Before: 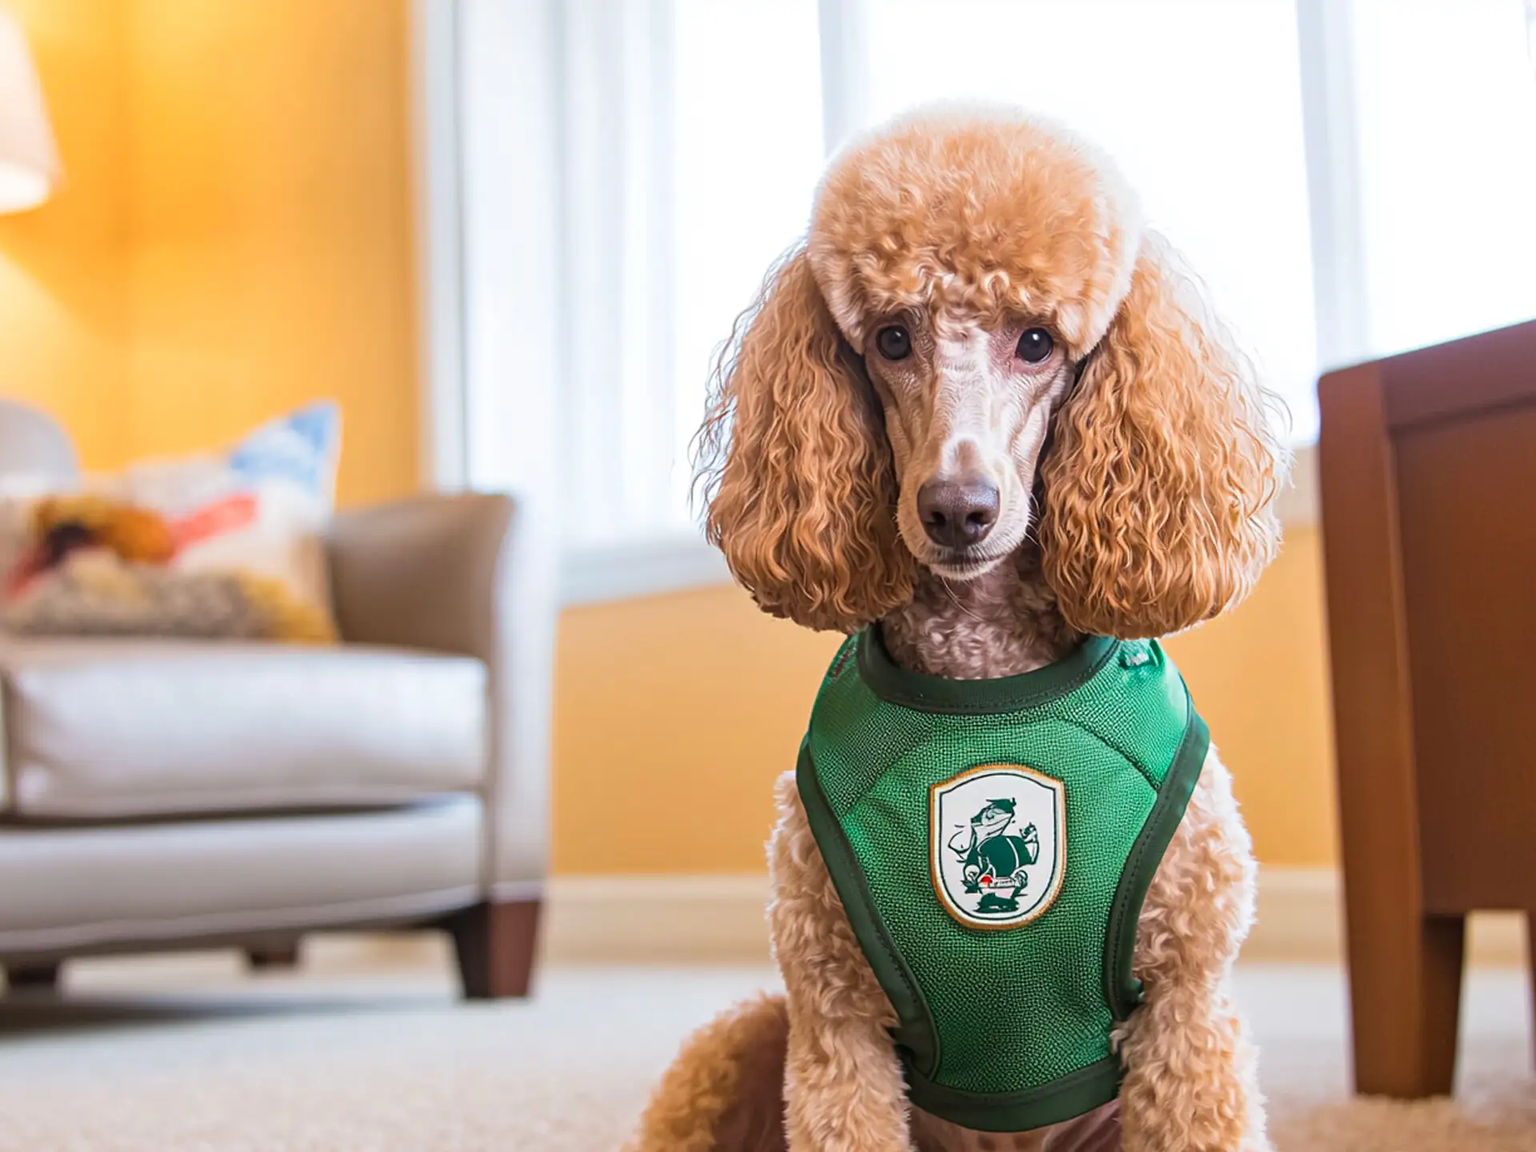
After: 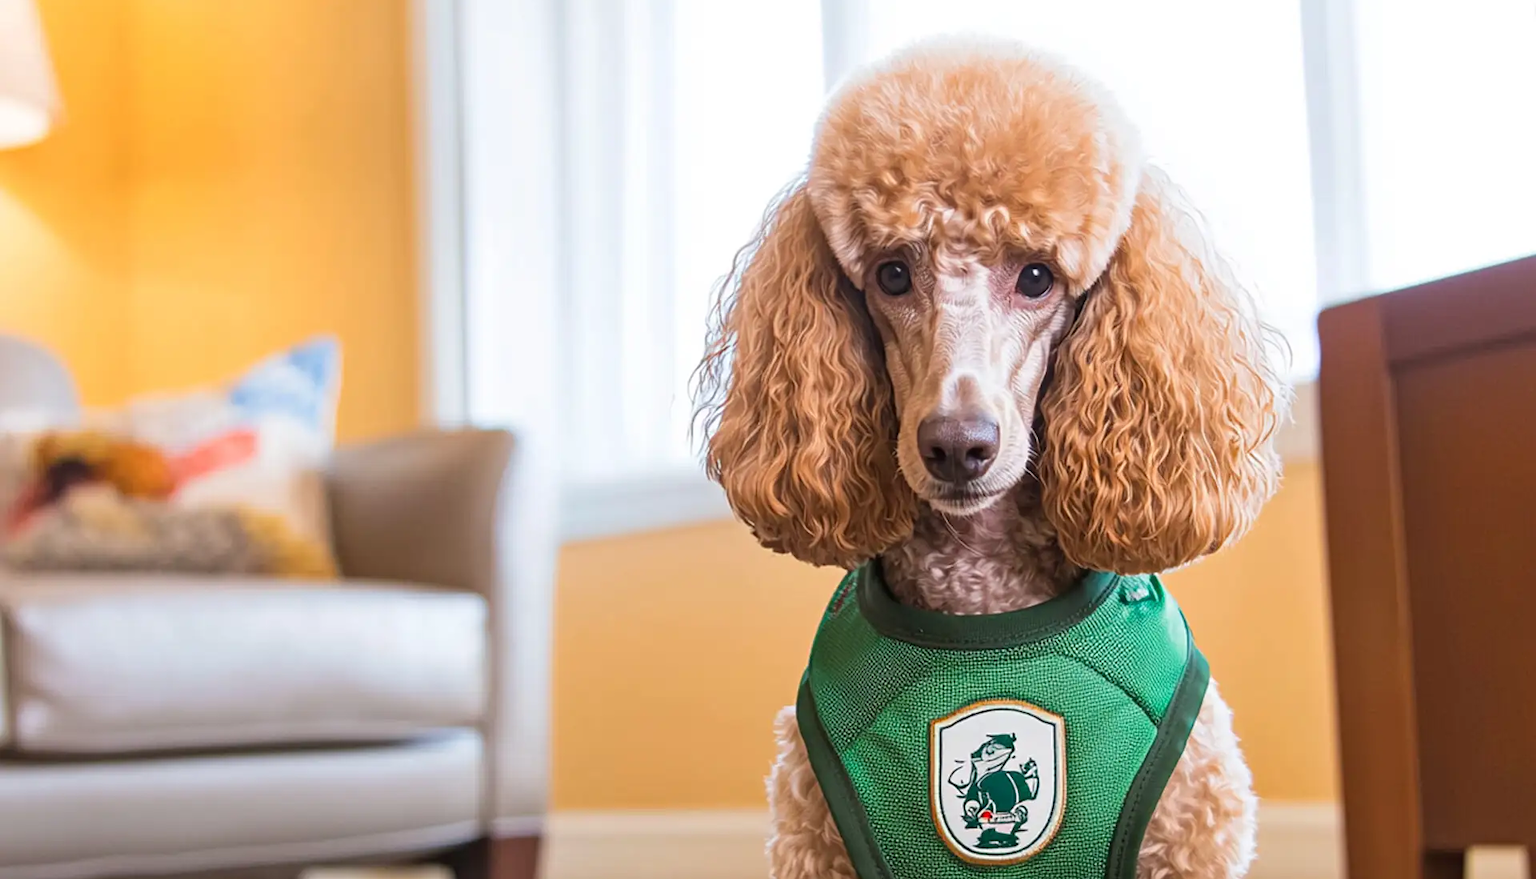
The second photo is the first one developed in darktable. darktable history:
crop: top 5.635%, bottom 18.041%
